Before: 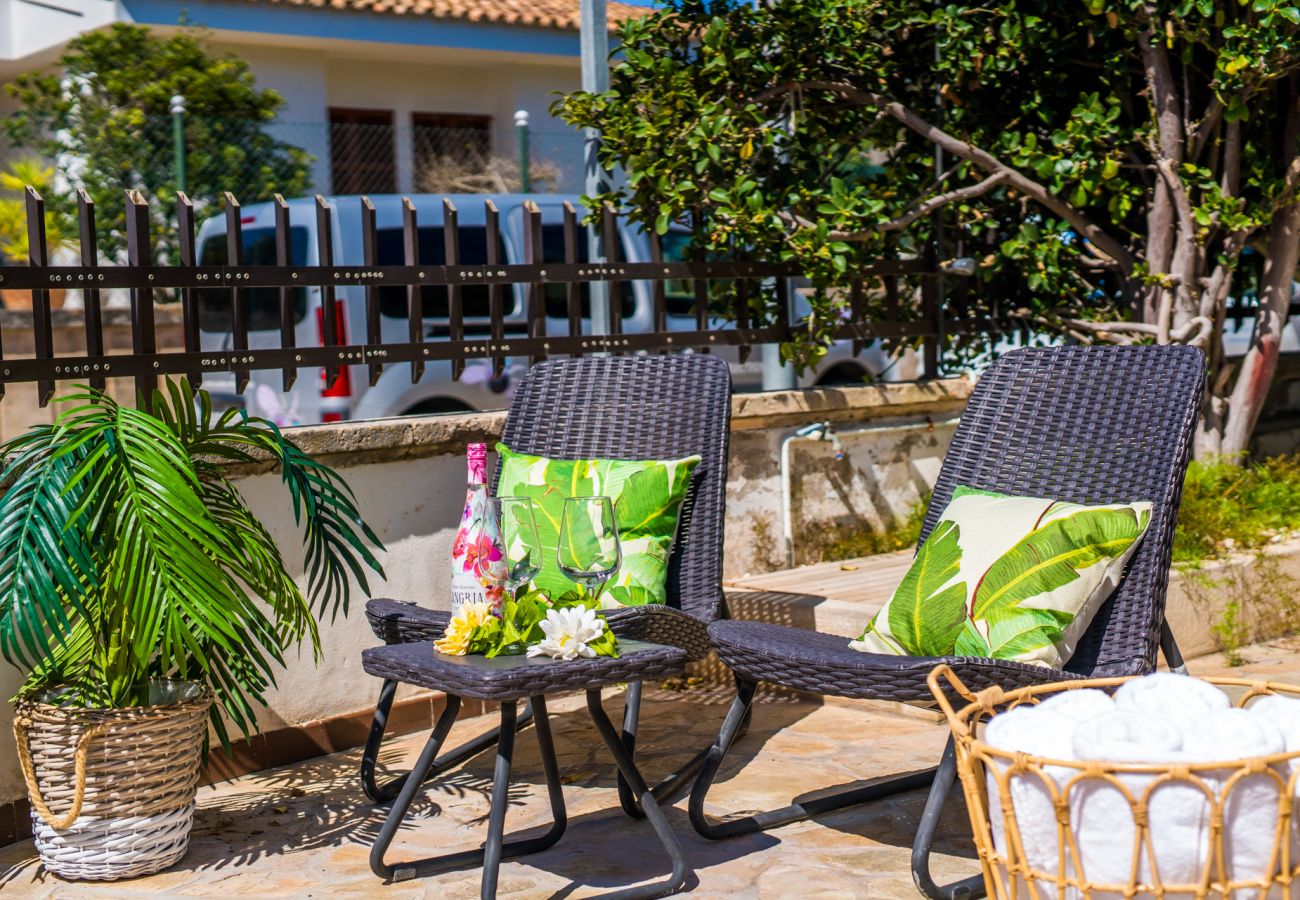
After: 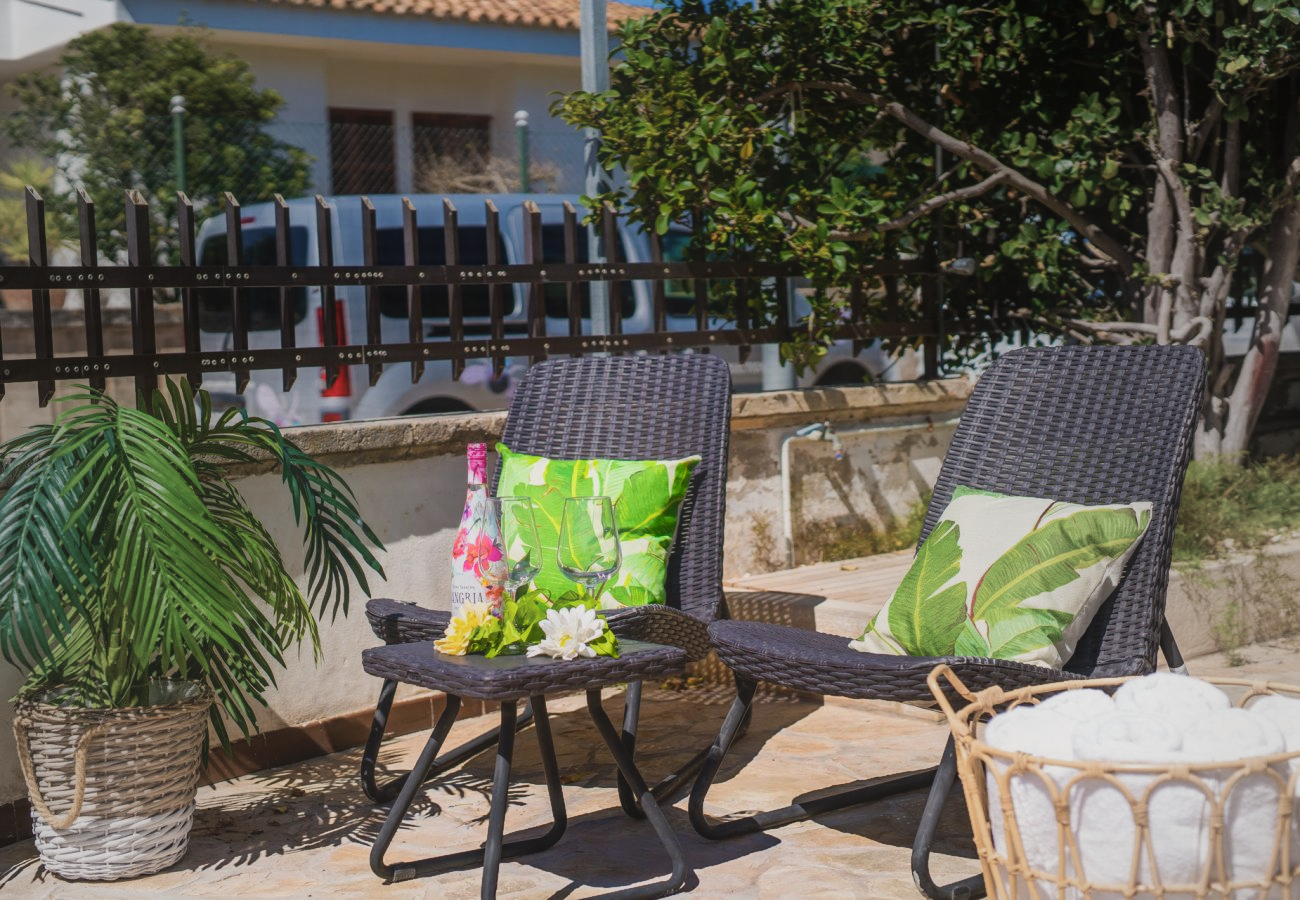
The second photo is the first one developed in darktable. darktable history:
vignetting: fall-off start 18.21%, fall-off radius 137.95%, brightness -0.207, center (-0.078, 0.066), width/height ratio 0.62, shape 0.59
contrast equalizer: octaves 7, y [[0.6 ×6], [0.55 ×6], [0 ×6], [0 ×6], [0 ×6]], mix -1
local contrast: highlights 100%, shadows 100%, detail 120%, midtone range 0.2
